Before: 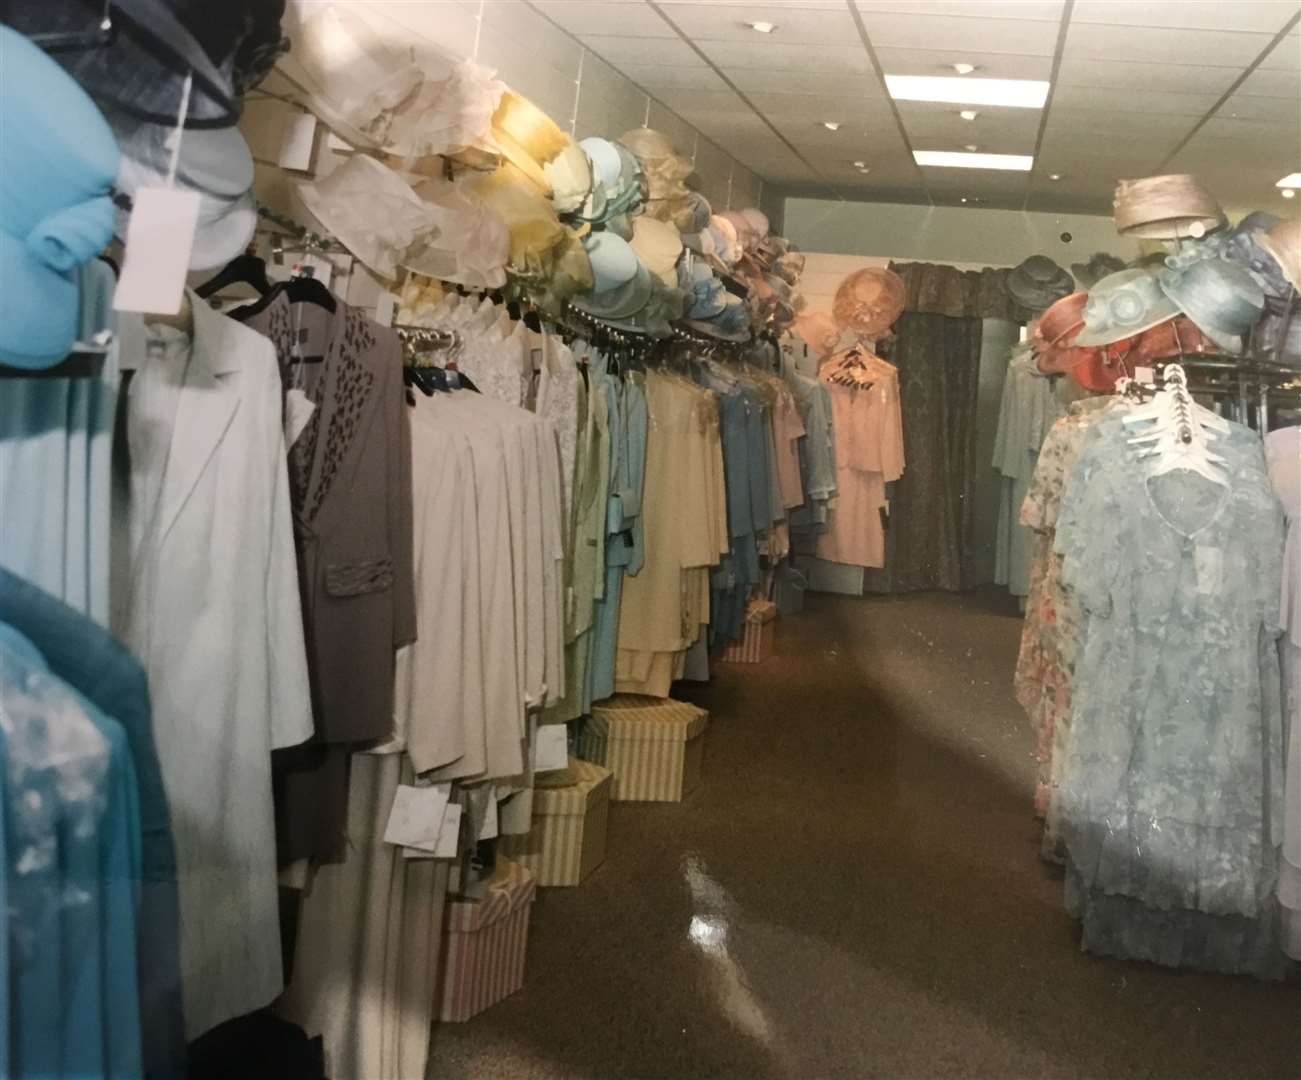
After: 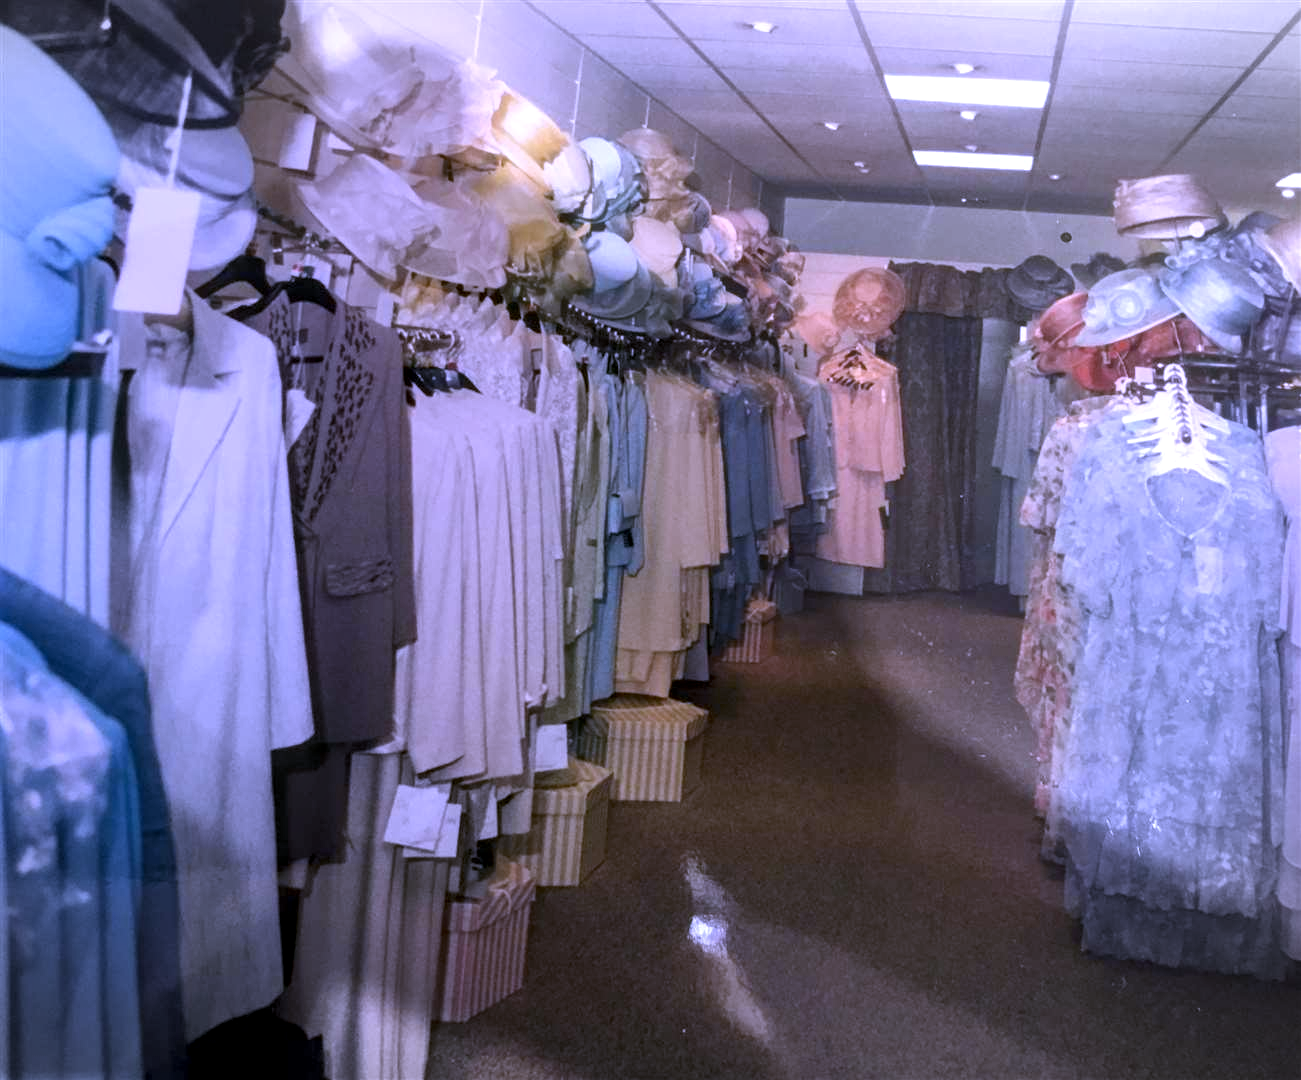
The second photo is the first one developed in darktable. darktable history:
local contrast: detail 130%
white balance: red 0.98, blue 1.61
vignetting: fall-off start 100%, brightness -0.282, width/height ratio 1.31
